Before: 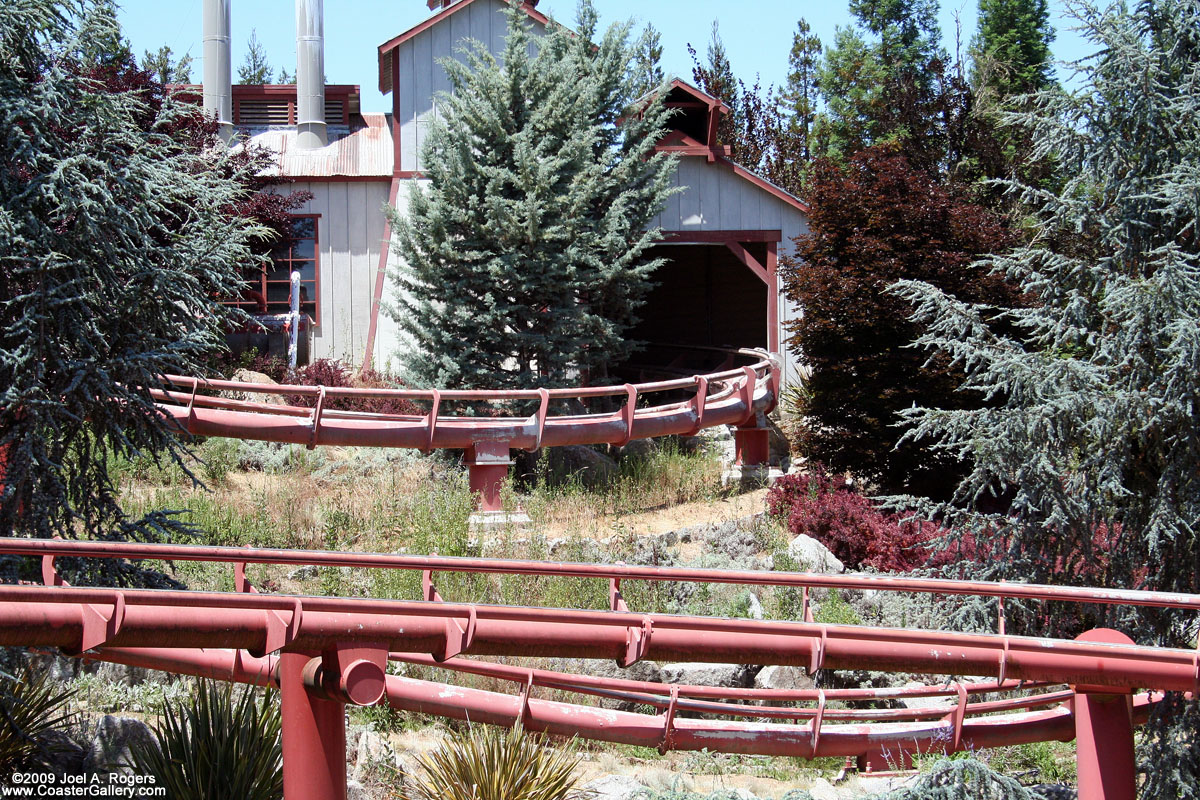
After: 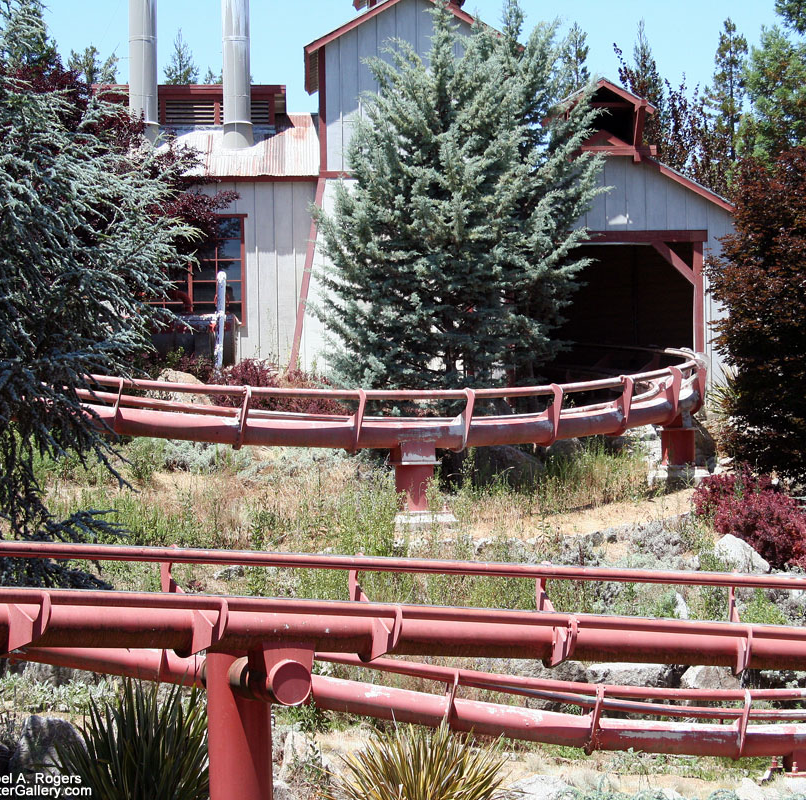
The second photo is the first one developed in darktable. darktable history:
crop and rotate: left 6.181%, right 26.589%
